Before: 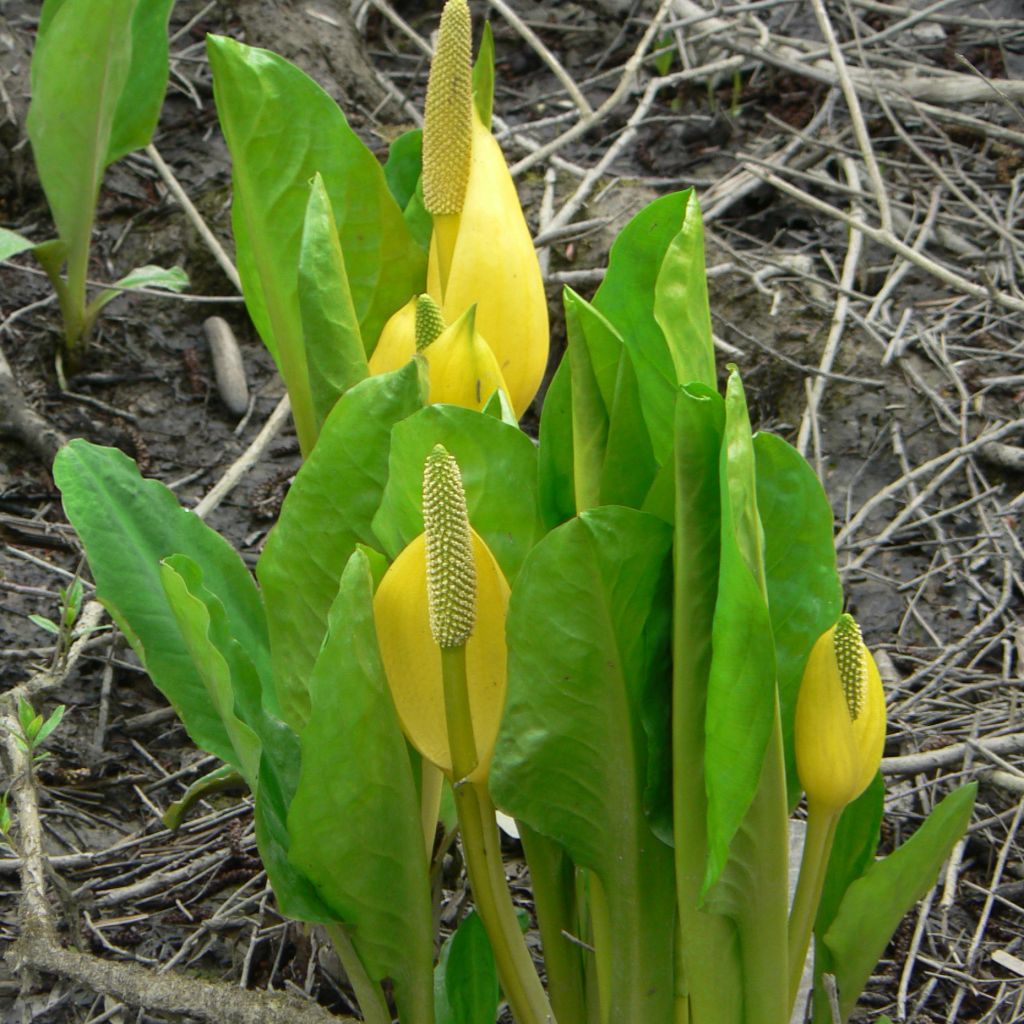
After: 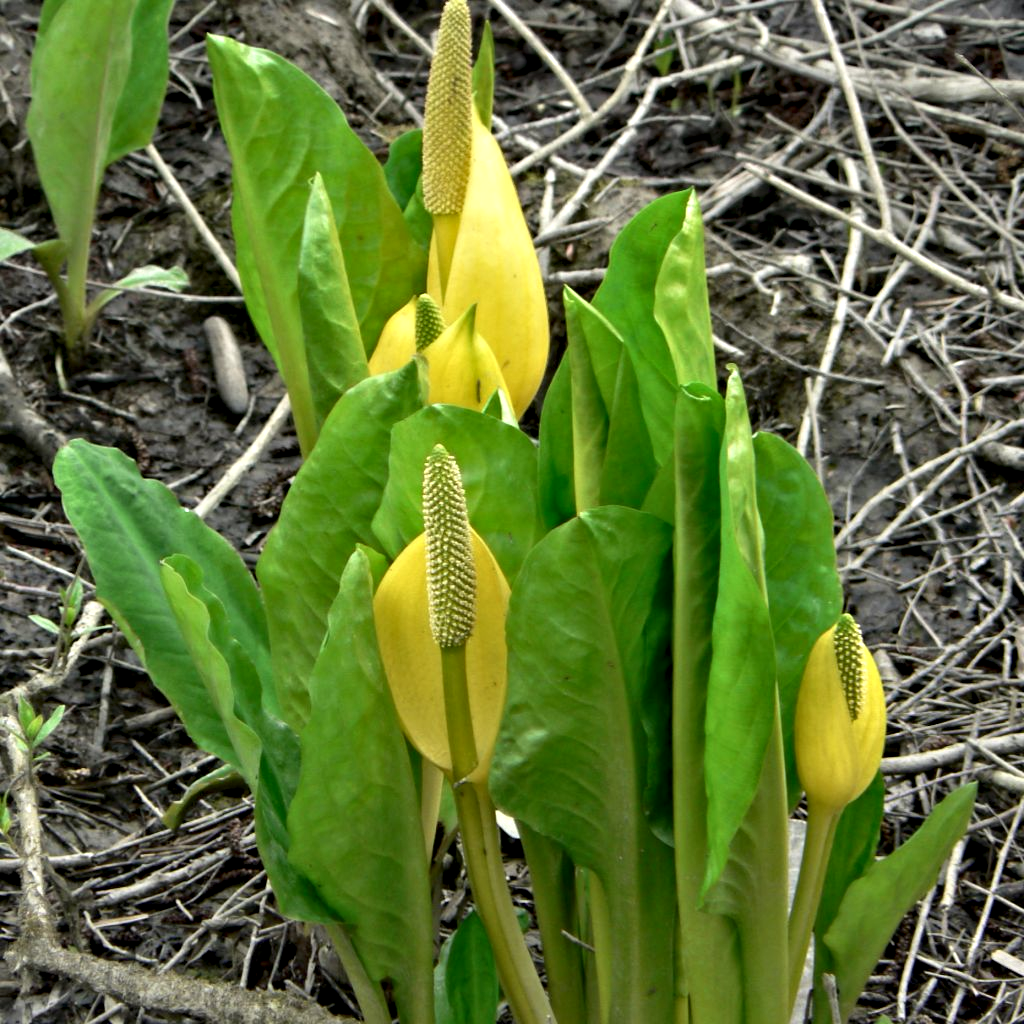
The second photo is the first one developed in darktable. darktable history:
tone equalizer: on, module defaults
contrast equalizer: y [[0.511, 0.558, 0.631, 0.632, 0.559, 0.512], [0.5 ×6], [0.507, 0.559, 0.627, 0.644, 0.647, 0.647], [0 ×6], [0 ×6]]
